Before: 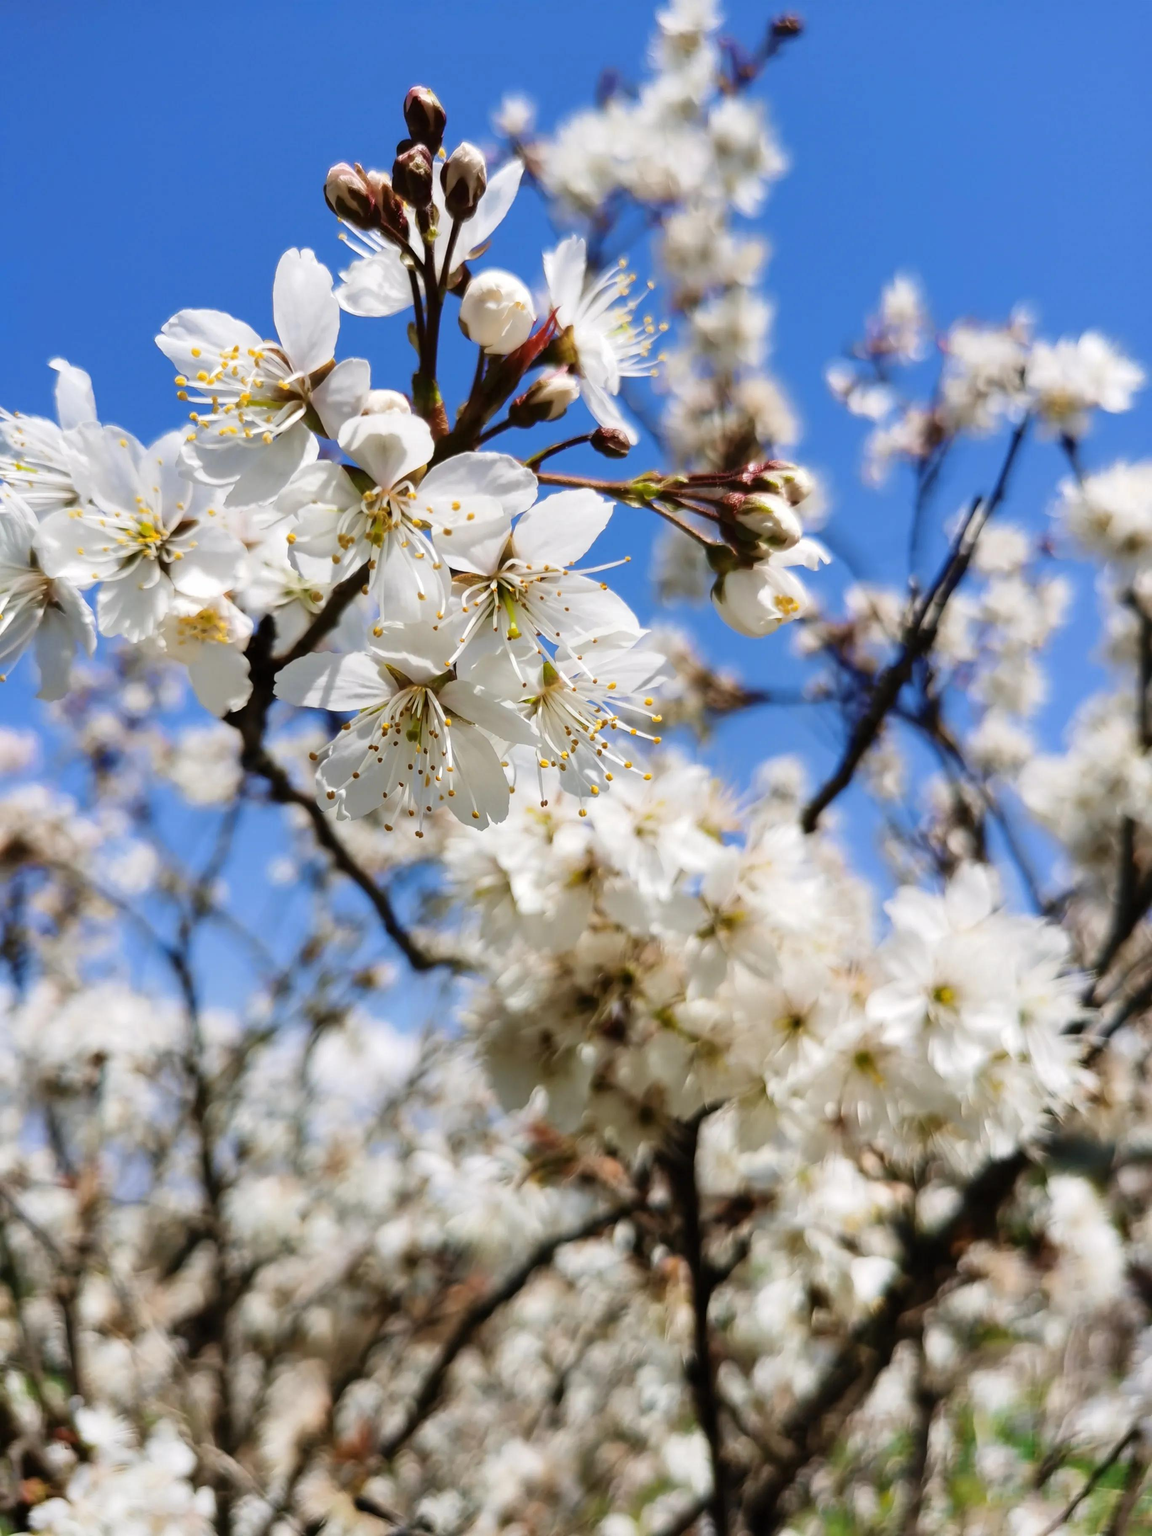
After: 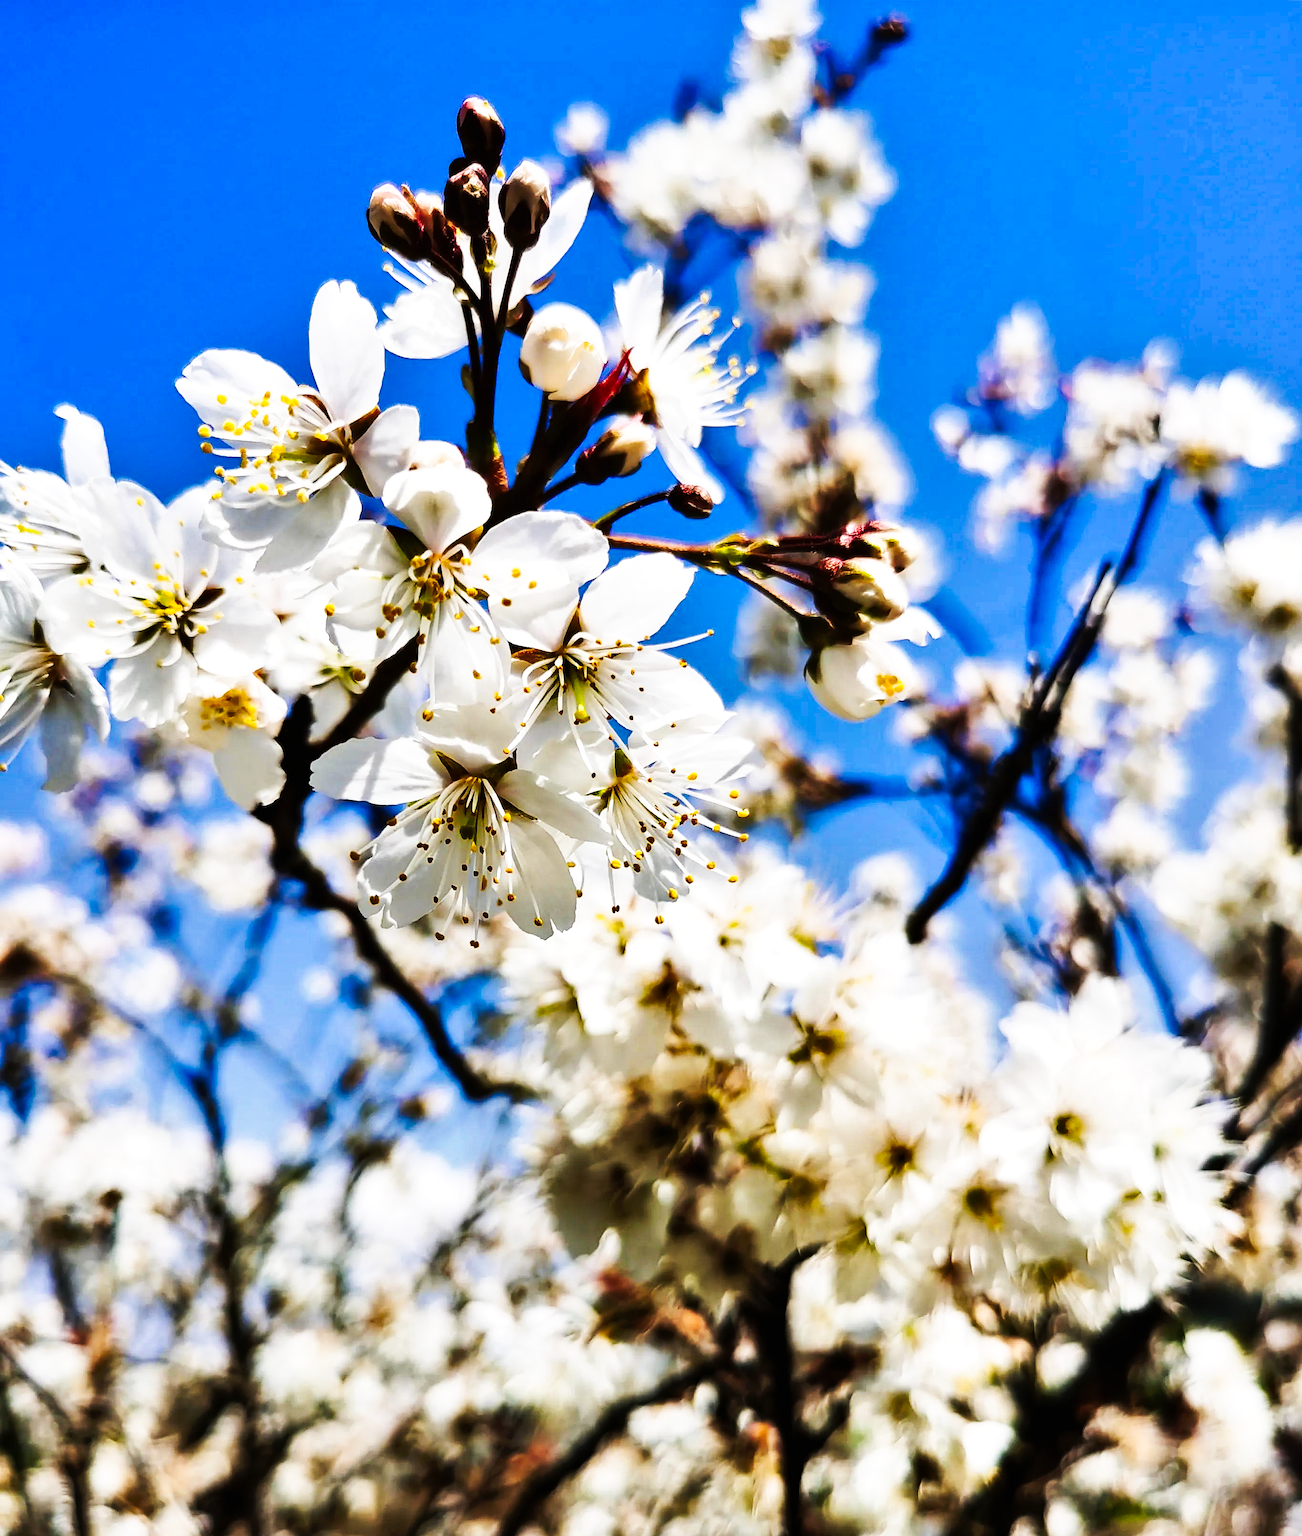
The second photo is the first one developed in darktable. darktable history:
crop and rotate: top 0%, bottom 11.589%
tone equalizer: edges refinement/feathering 500, mask exposure compensation -1.57 EV, preserve details no
shadows and highlights: shadows 60.8, highlights color adjustment 45.8%, soften with gaussian
tone curve: curves: ch0 [(0, 0) (0.003, 0.003) (0.011, 0.005) (0.025, 0.005) (0.044, 0.008) (0.069, 0.015) (0.1, 0.023) (0.136, 0.032) (0.177, 0.046) (0.224, 0.072) (0.277, 0.124) (0.335, 0.174) (0.399, 0.253) (0.468, 0.365) (0.543, 0.519) (0.623, 0.675) (0.709, 0.805) (0.801, 0.908) (0.898, 0.97) (1, 1)], preserve colors none
sharpen: on, module defaults
contrast brightness saturation: contrast 0.082, saturation 0.023
exposure: exposure 0.264 EV, compensate exposure bias true, compensate highlight preservation false
